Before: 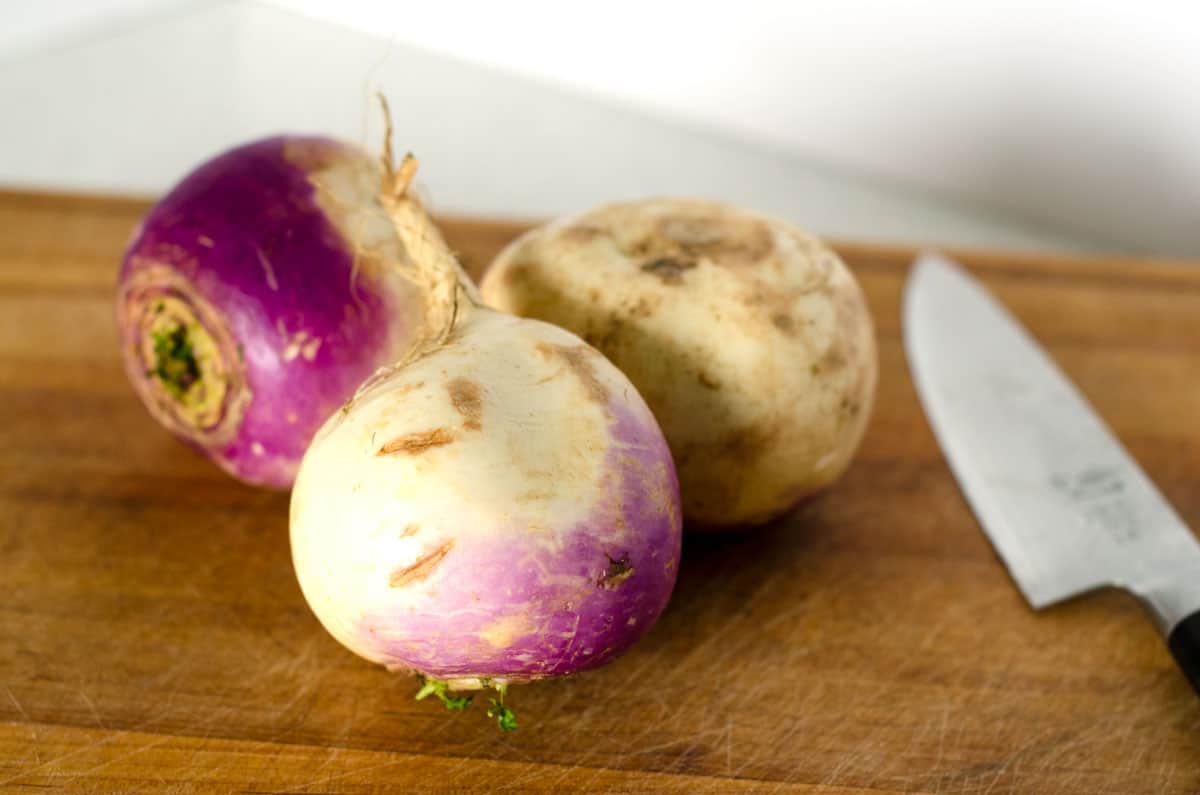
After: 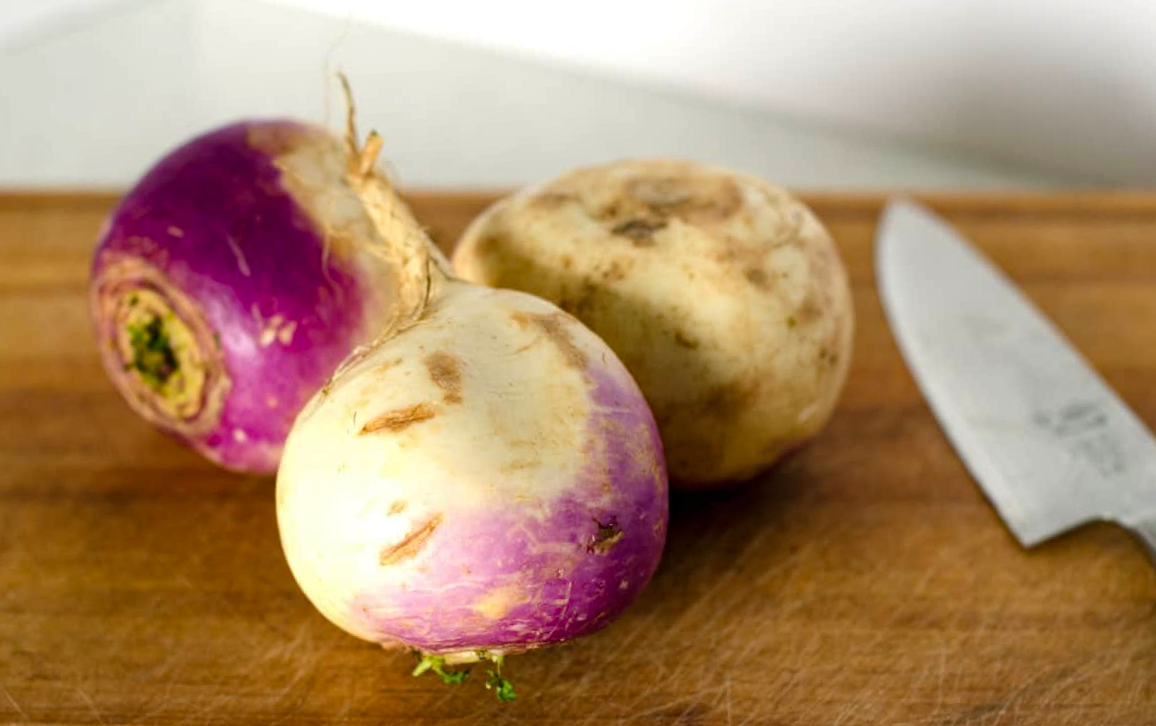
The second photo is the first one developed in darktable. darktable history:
rotate and perspective: rotation -3.52°, crop left 0.036, crop right 0.964, crop top 0.081, crop bottom 0.919
haze removal: compatibility mode true, adaptive false
